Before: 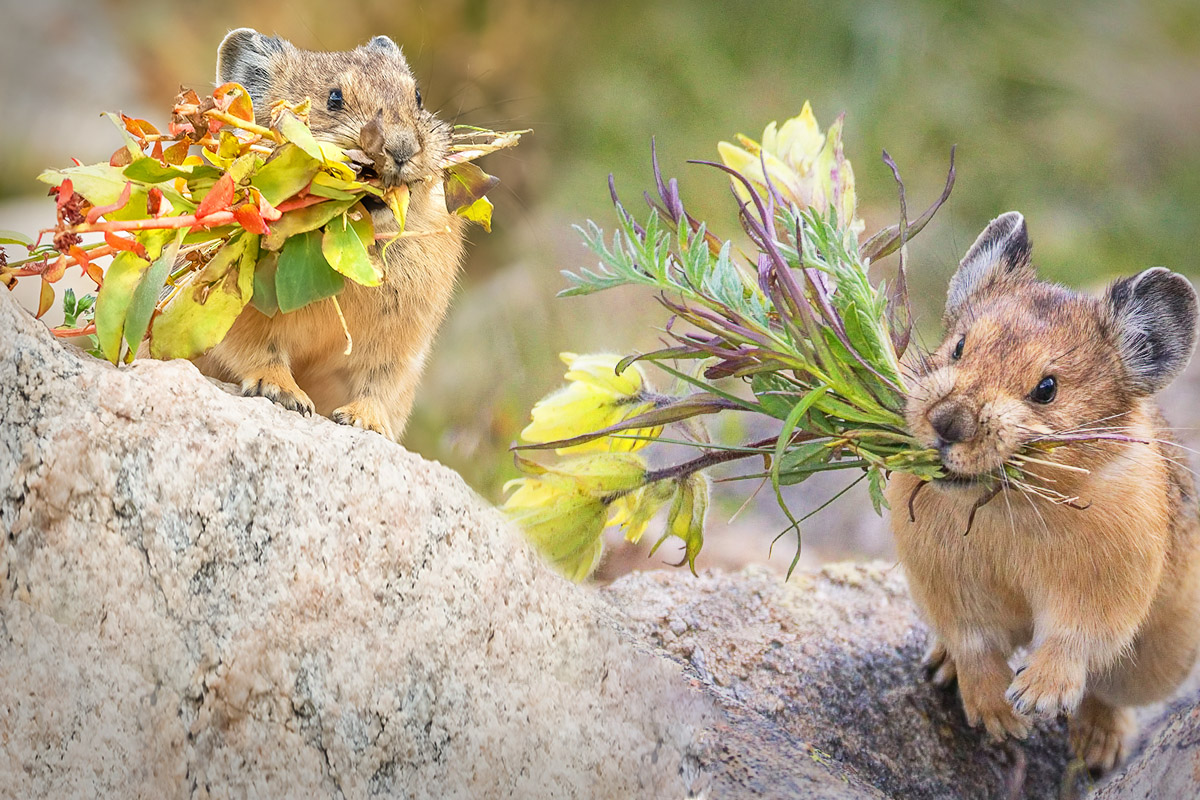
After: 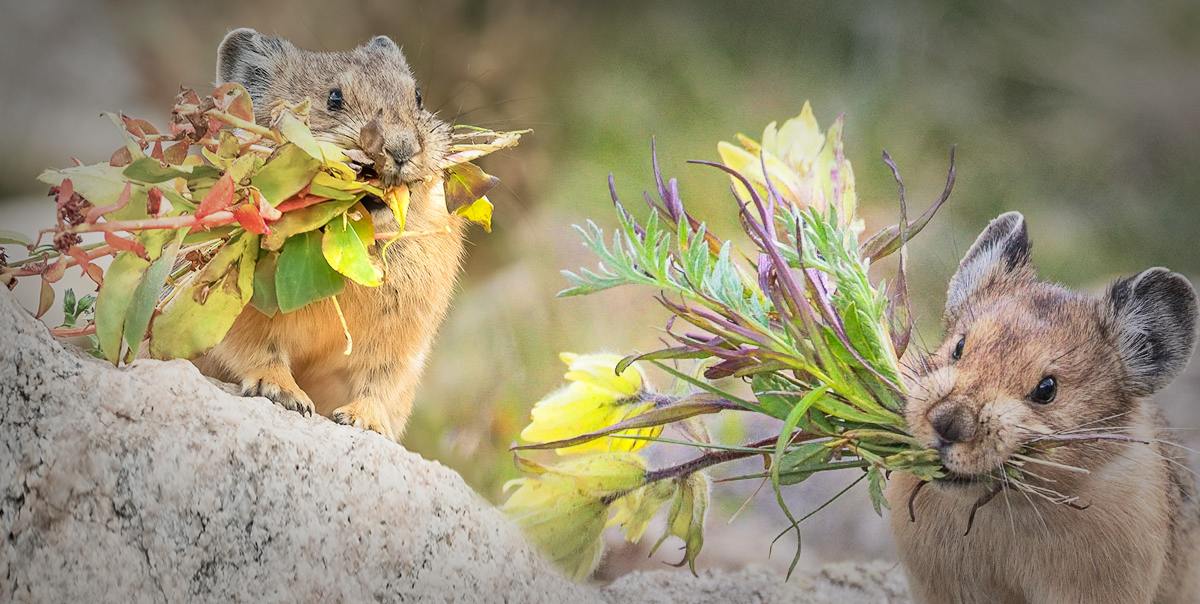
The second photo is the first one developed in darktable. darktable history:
crop: bottom 24.457%
contrast brightness saturation: contrast 0.1, brightness 0.038, saturation 0.087
vignetting: fall-off start 47.78%, automatic ratio true, width/height ratio 1.284
